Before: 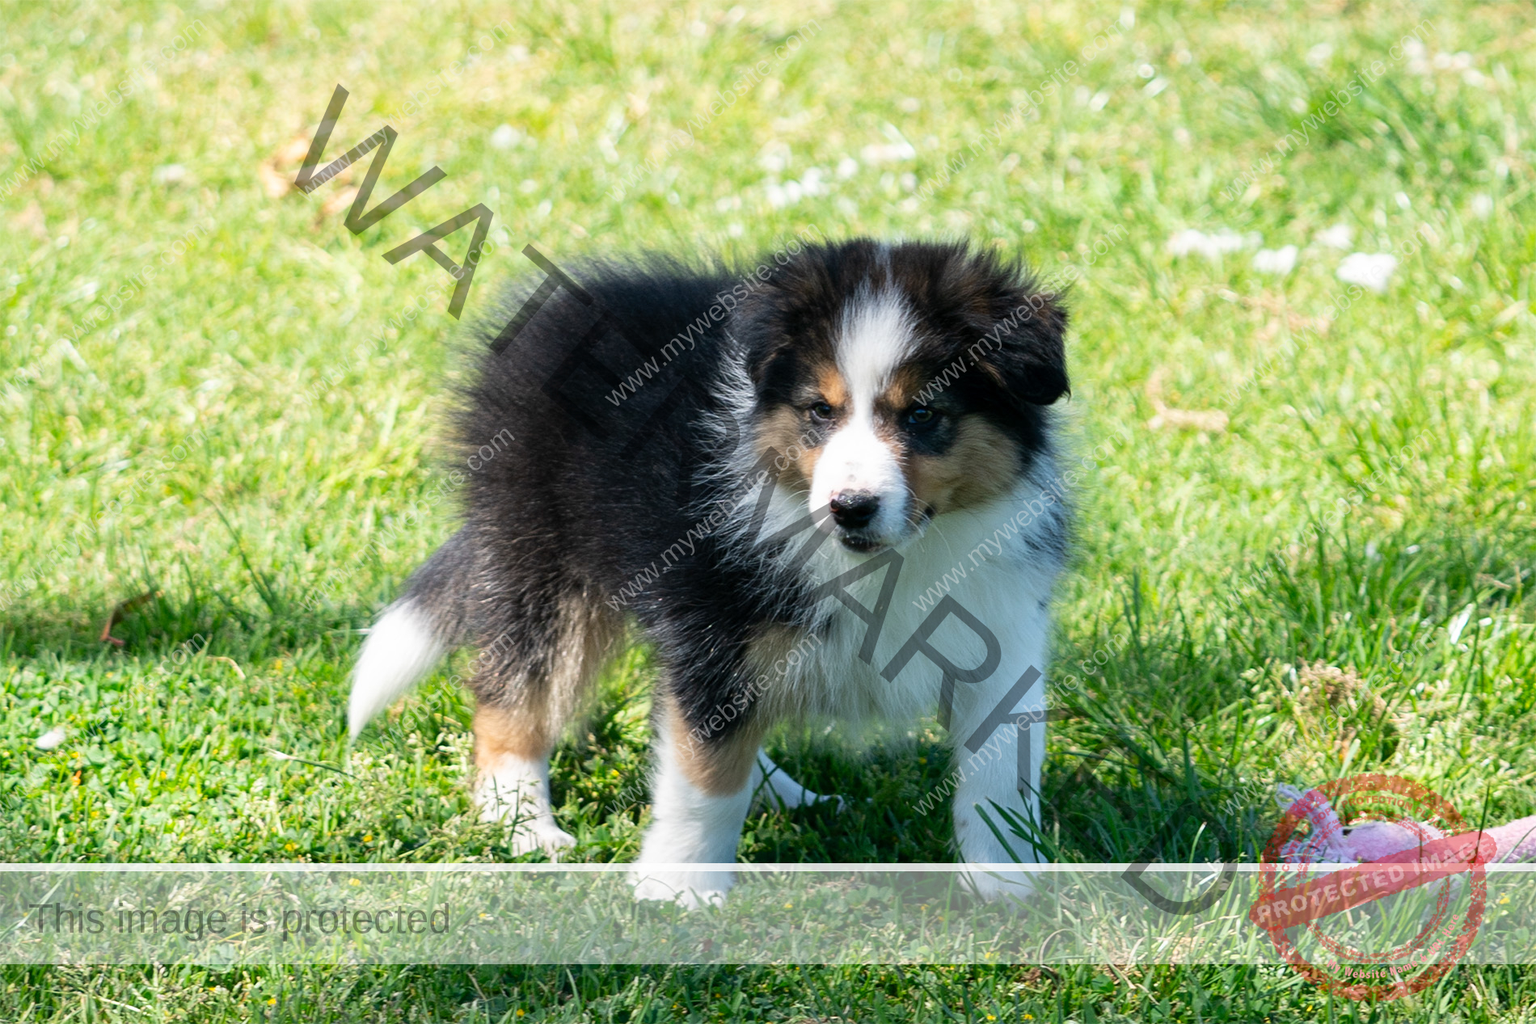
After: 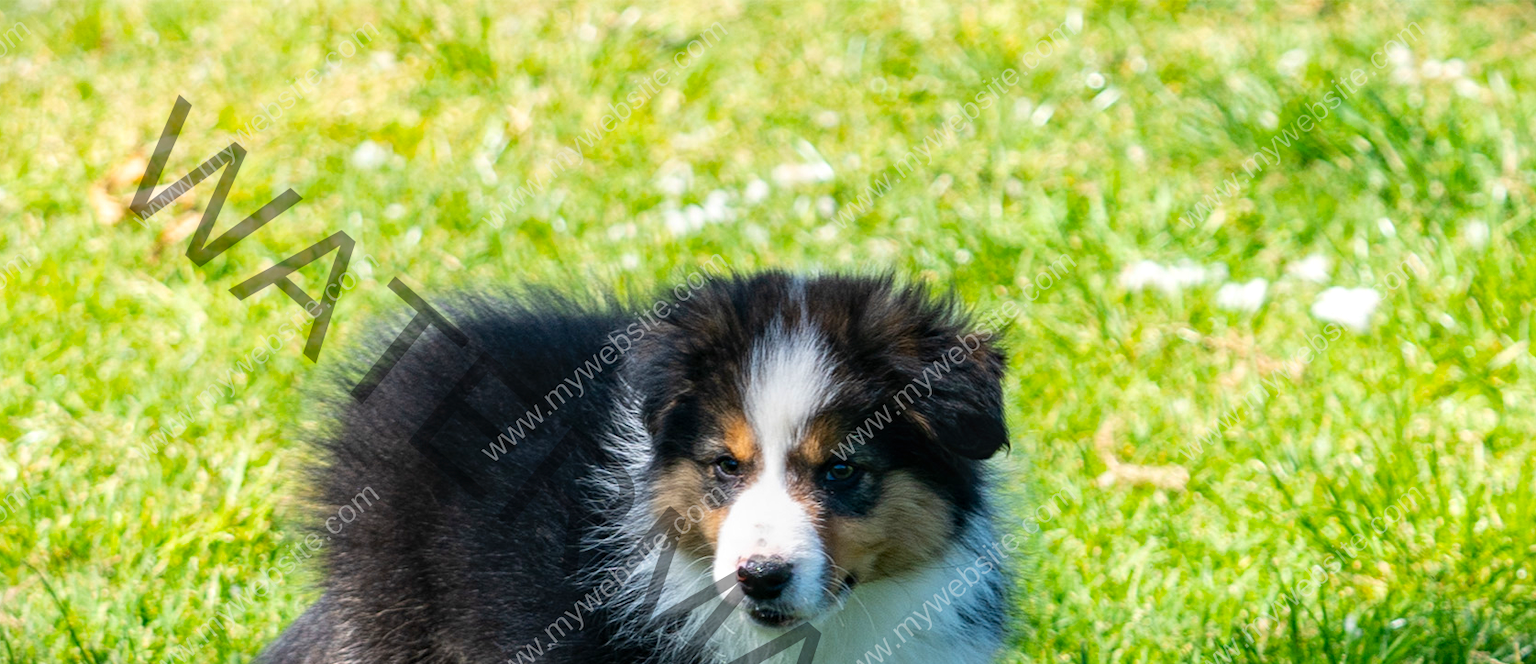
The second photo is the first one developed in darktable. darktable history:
vignetting: fall-off start 100%, brightness -0.406, saturation -0.3, width/height ratio 1.324, dithering 8-bit output, unbound false
crop and rotate: left 11.812%, bottom 42.776%
color balance rgb: perceptual saturation grading › global saturation 25%, global vibrance 20%
local contrast: on, module defaults
